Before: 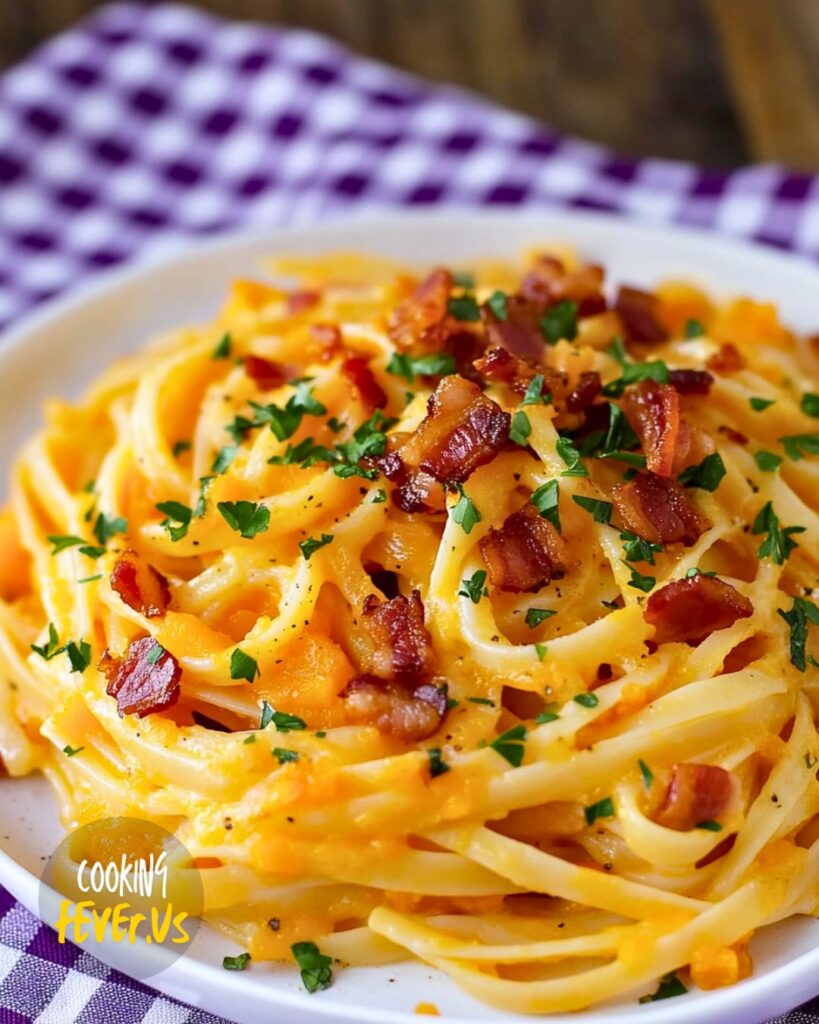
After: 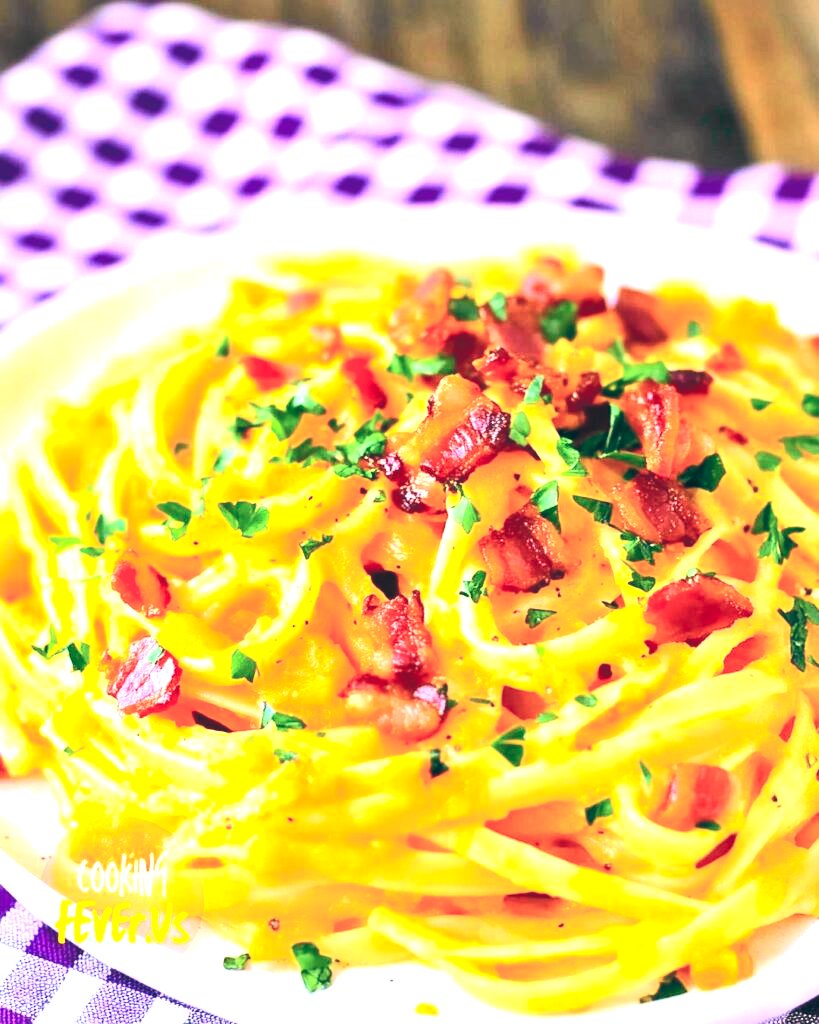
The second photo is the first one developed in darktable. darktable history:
tone curve: curves: ch0 [(0, 0) (0.055, 0.05) (0.258, 0.287) (0.434, 0.526) (0.517, 0.648) (0.745, 0.874) (1, 1)]; ch1 [(0, 0) (0.346, 0.307) (0.418, 0.383) (0.46, 0.439) (0.482, 0.493) (0.502, 0.503) (0.517, 0.514) (0.55, 0.561) (0.588, 0.603) (0.646, 0.688) (1, 1)]; ch2 [(0, 0) (0.346, 0.34) (0.431, 0.45) (0.485, 0.499) (0.5, 0.503) (0.527, 0.525) (0.545, 0.562) (0.679, 0.706) (1, 1)], color space Lab, independent channels, preserve colors none
color balance: lift [1.016, 0.983, 1, 1.017], gamma [0.958, 1, 1, 1], gain [0.981, 1.007, 0.993, 1.002], input saturation 118.26%, contrast 13.43%, contrast fulcrum 21.62%, output saturation 82.76%
exposure: black level correction 0, exposure 1.45 EV, compensate exposure bias true, compensate highlight preservation false
